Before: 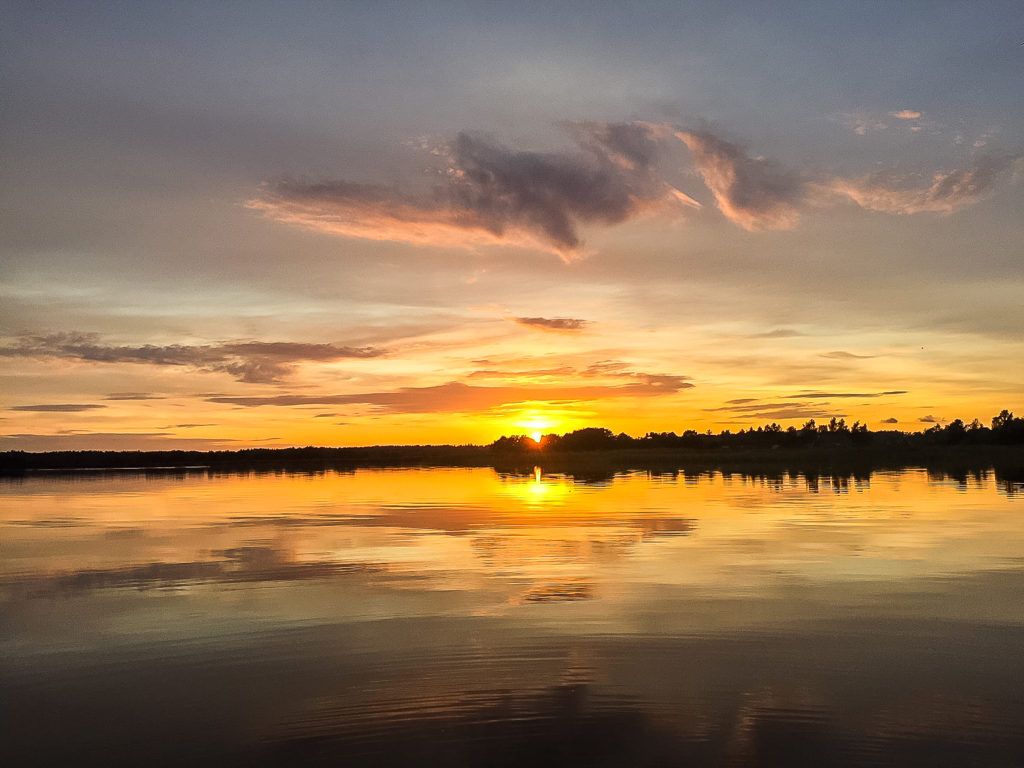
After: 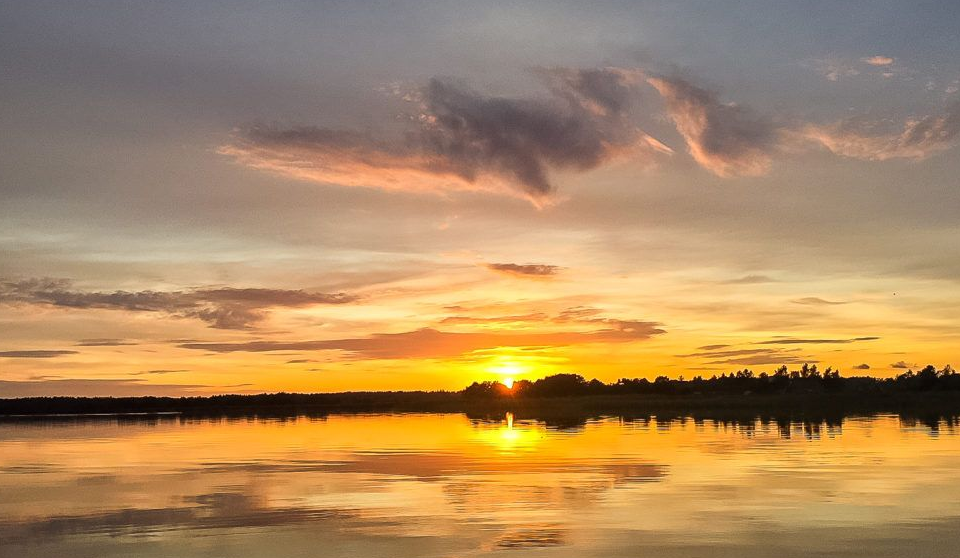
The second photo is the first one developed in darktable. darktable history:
crop: left 2.749%, top 7.037%, right 3.446%, bottom 20.177%
